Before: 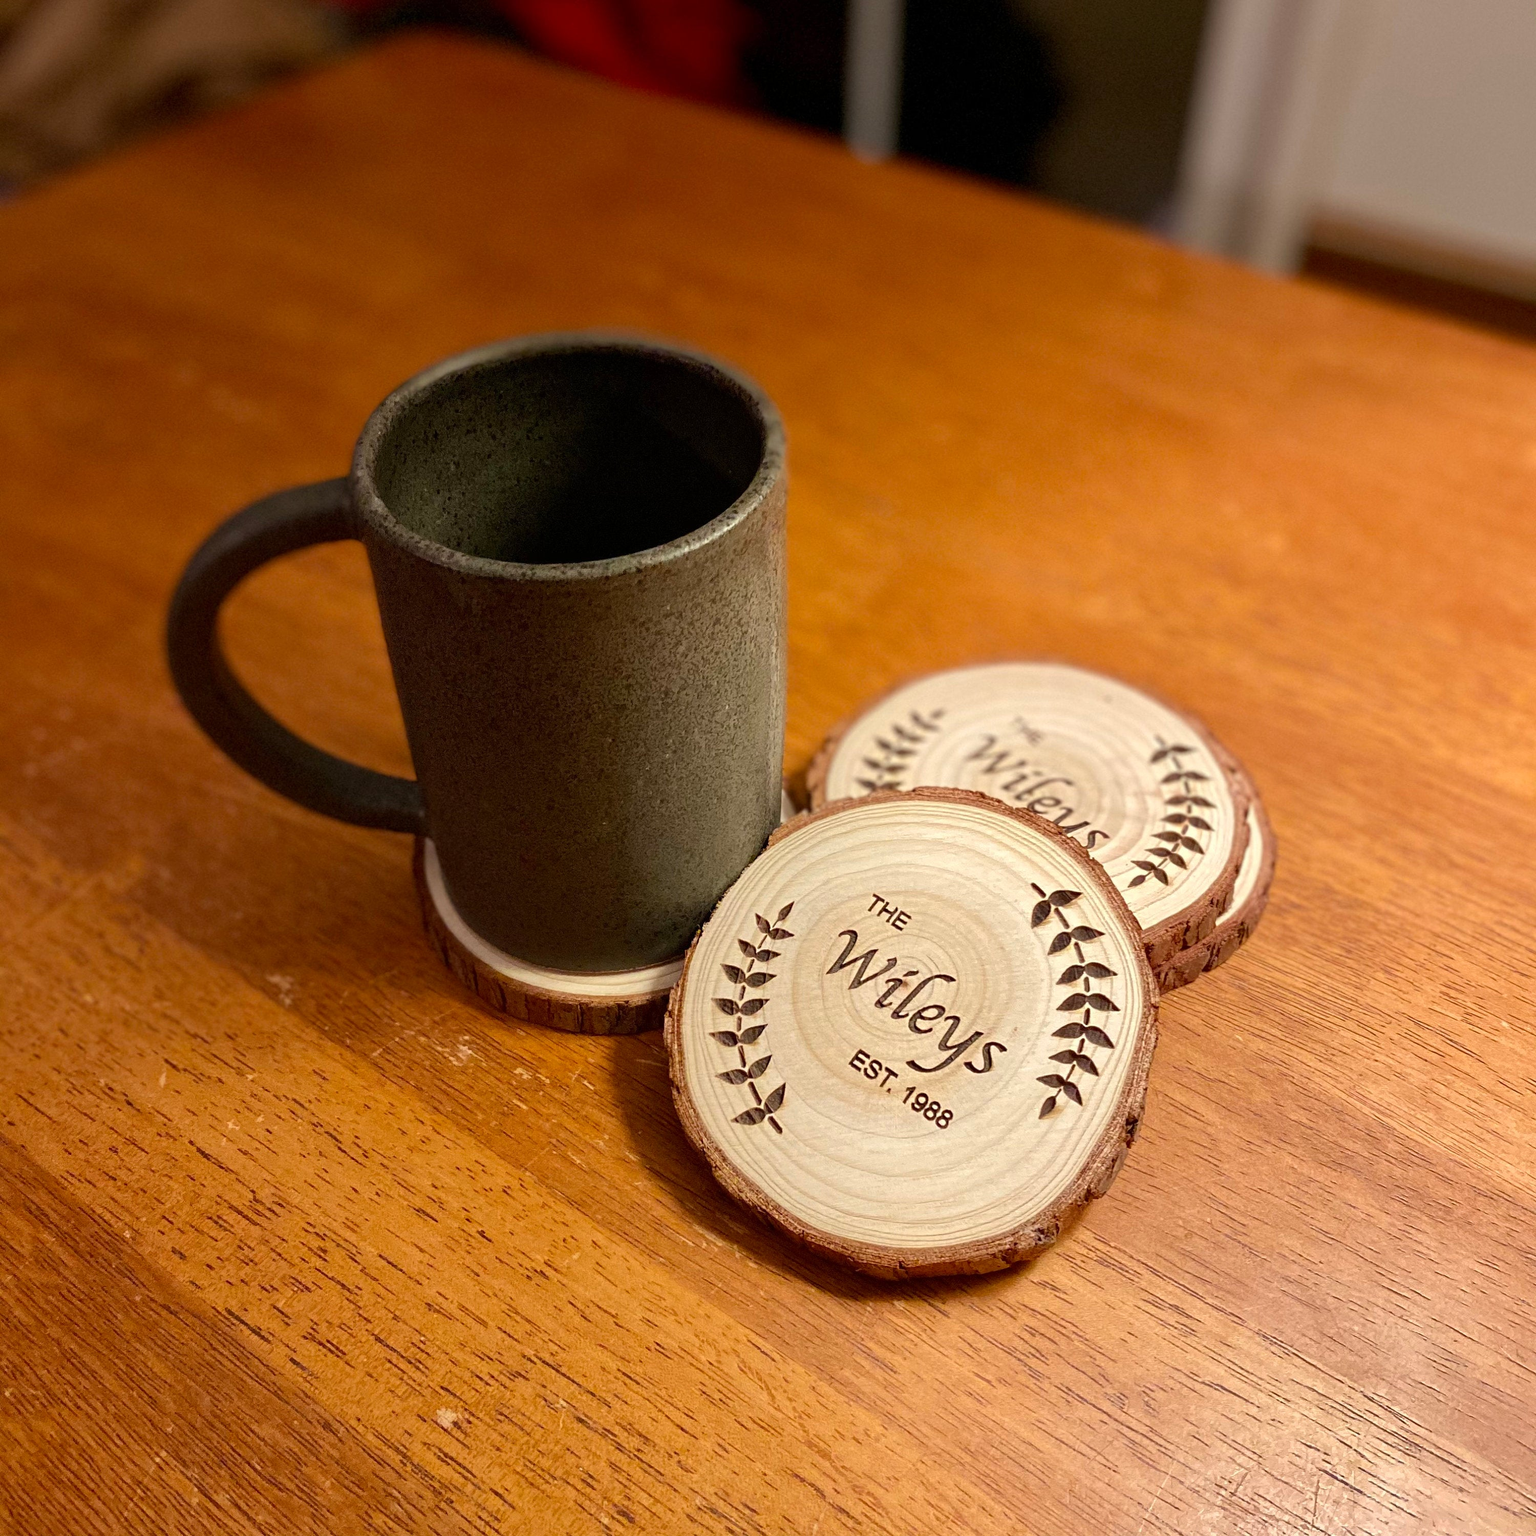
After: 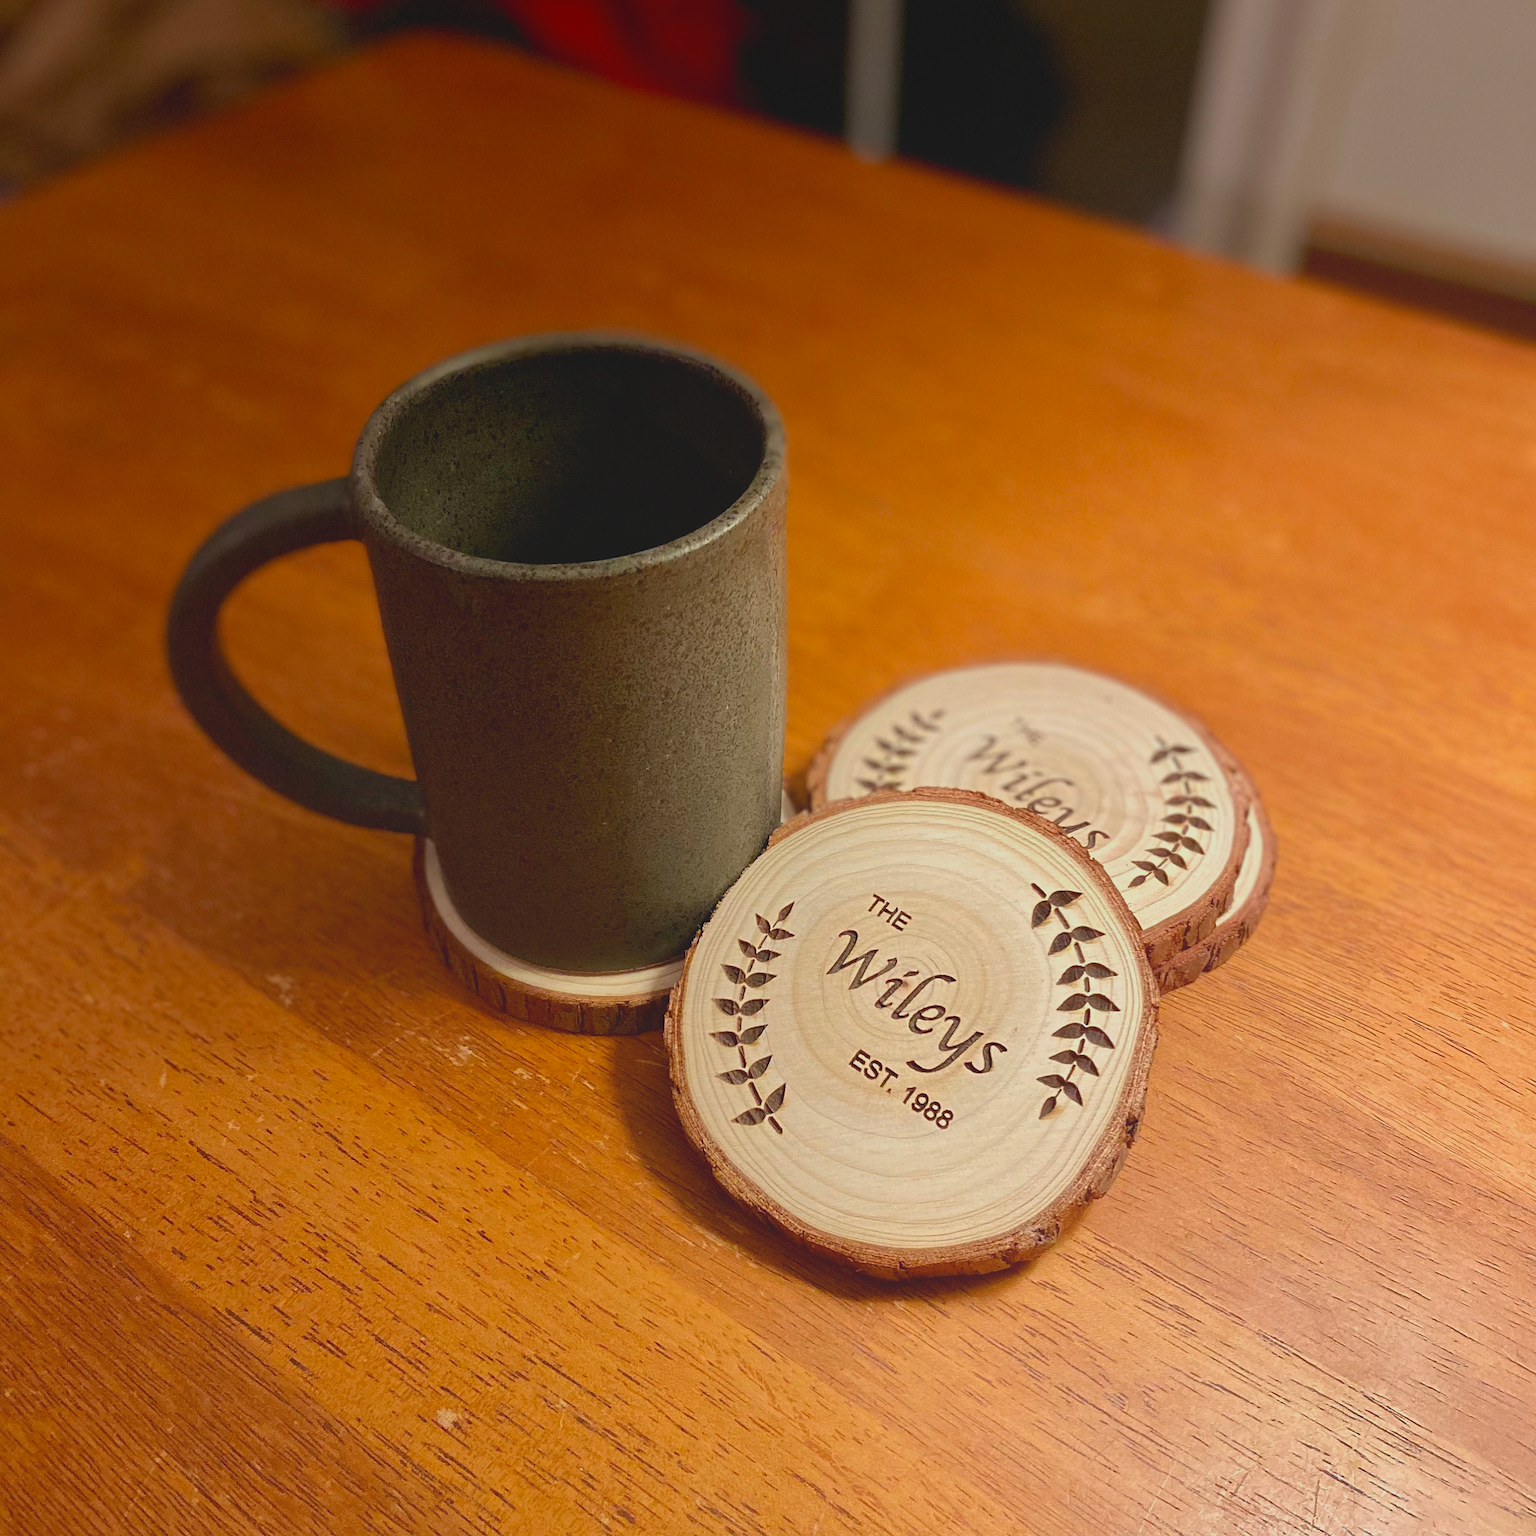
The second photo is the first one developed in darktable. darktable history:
exposure: compensate highlight preservation false
sharpen: radius 1
local contrast: detail 69%
